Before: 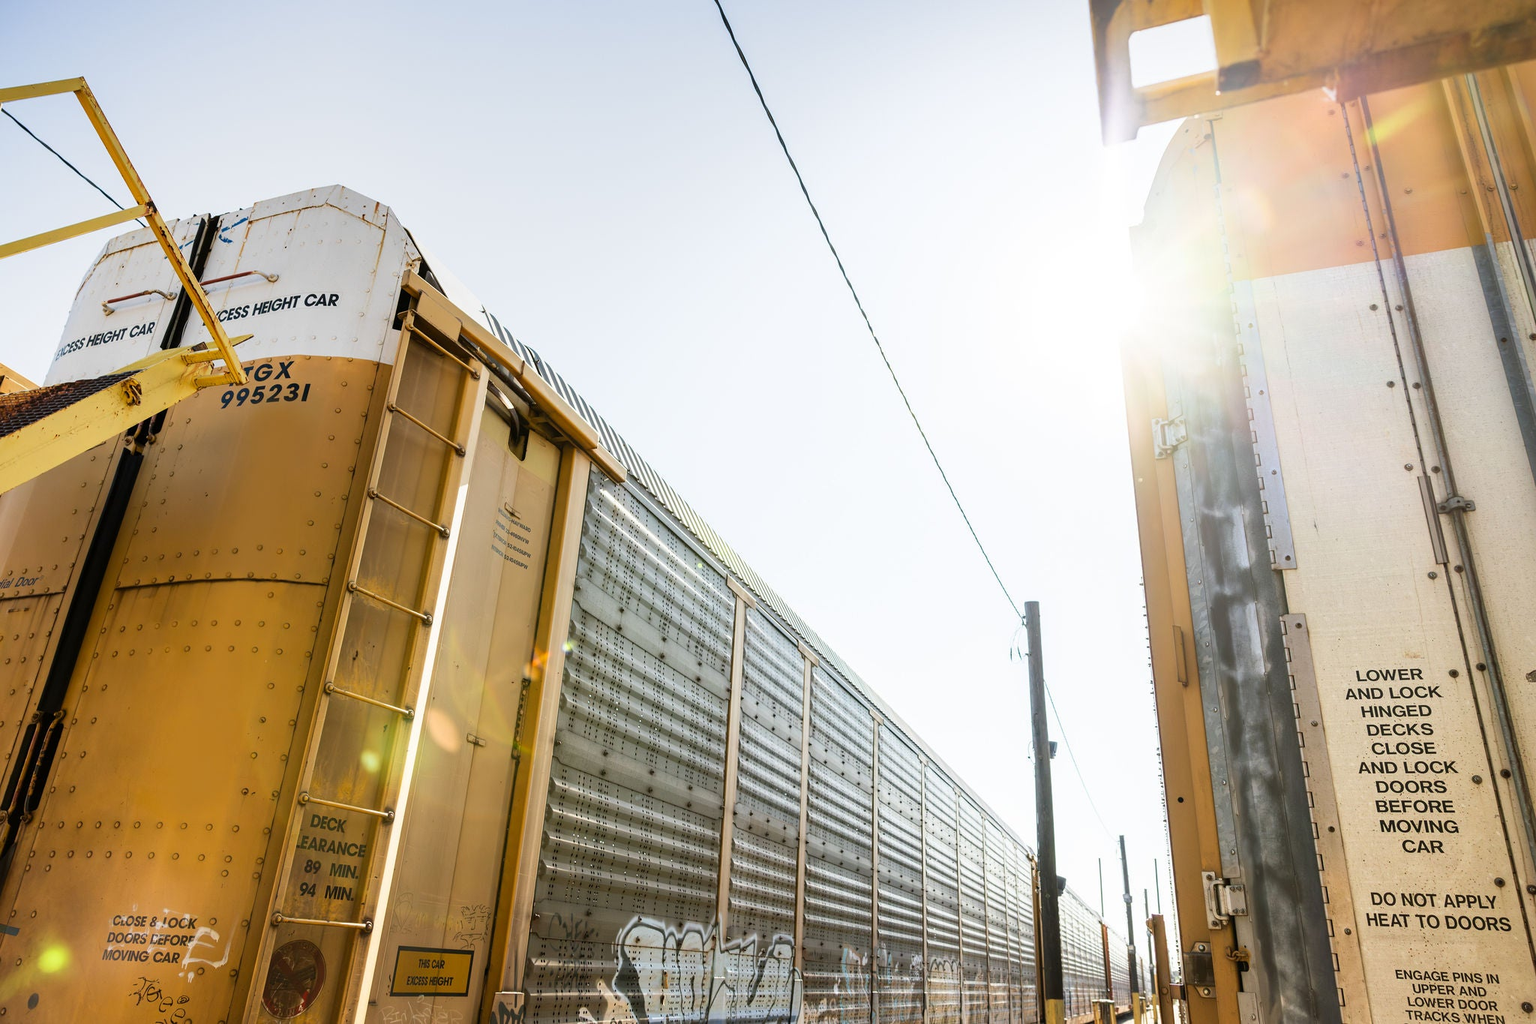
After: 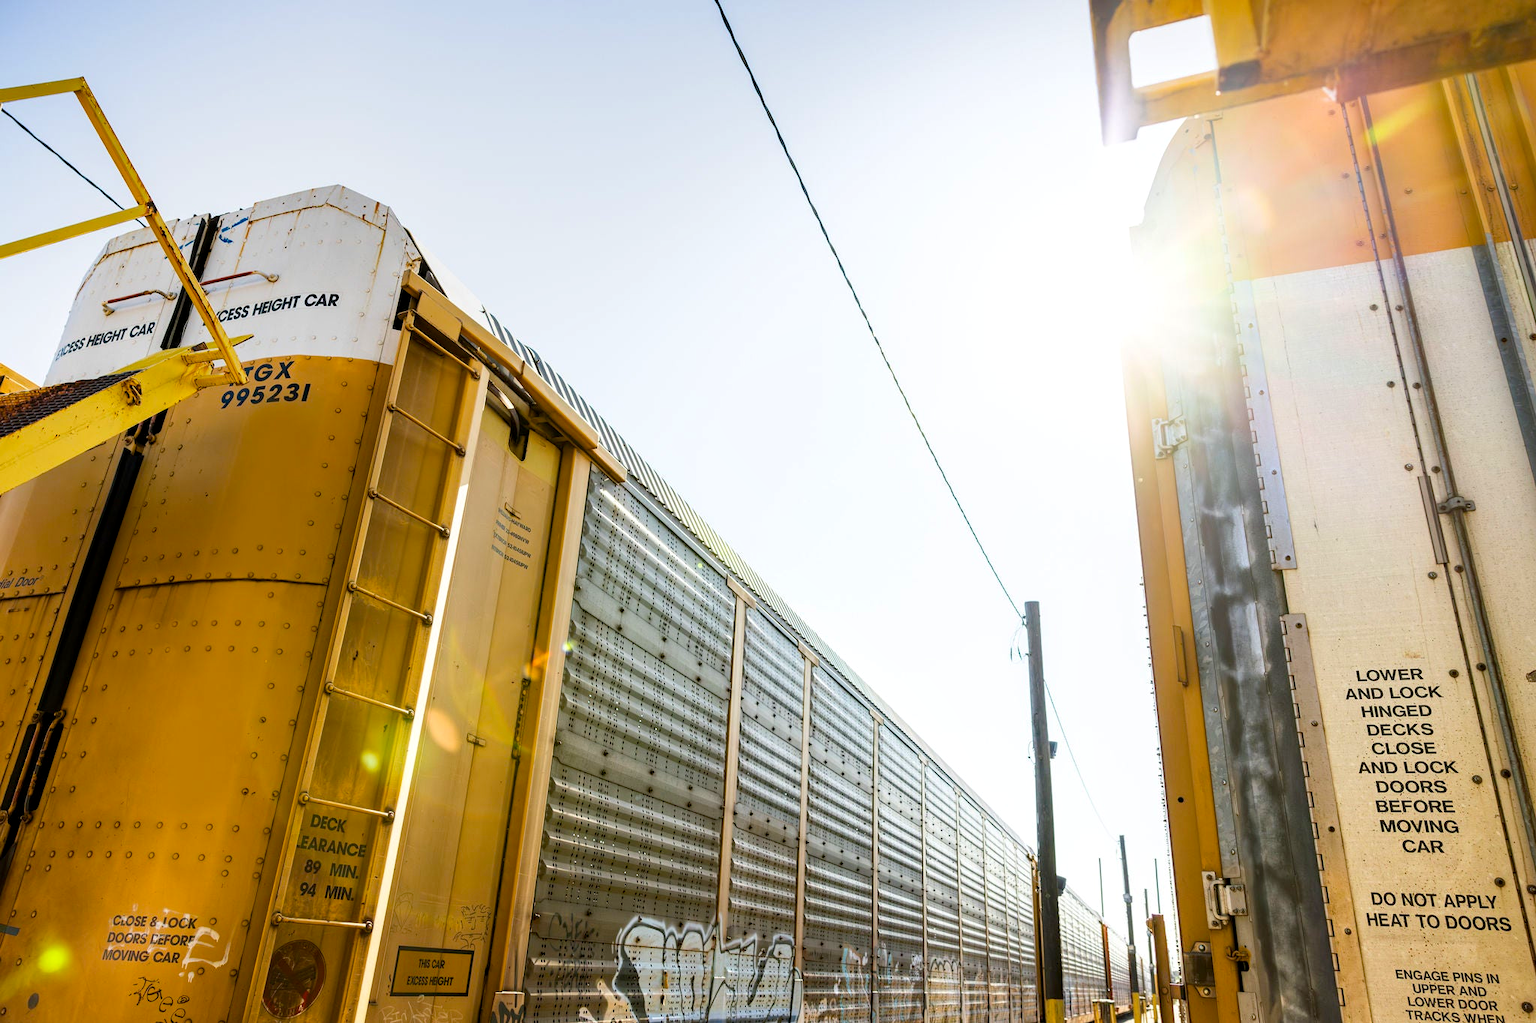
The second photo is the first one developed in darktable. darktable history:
haze removal: compatibility mode true, adaptive false
local contrast: highlights 100%, shadows 100%, detail 120%, midtone range 0.2
color balance rgb: perceptual saturation grading › global saturation 20%, global vibrance 20%
